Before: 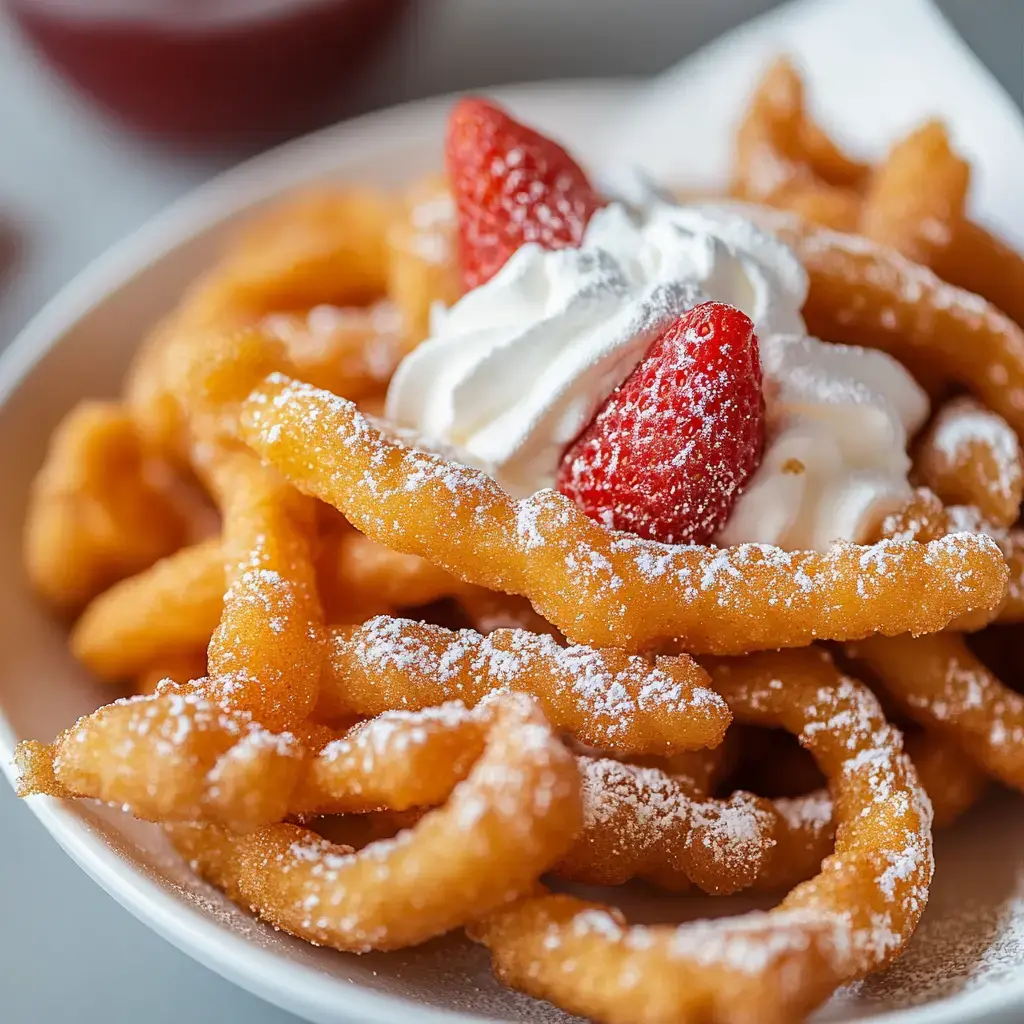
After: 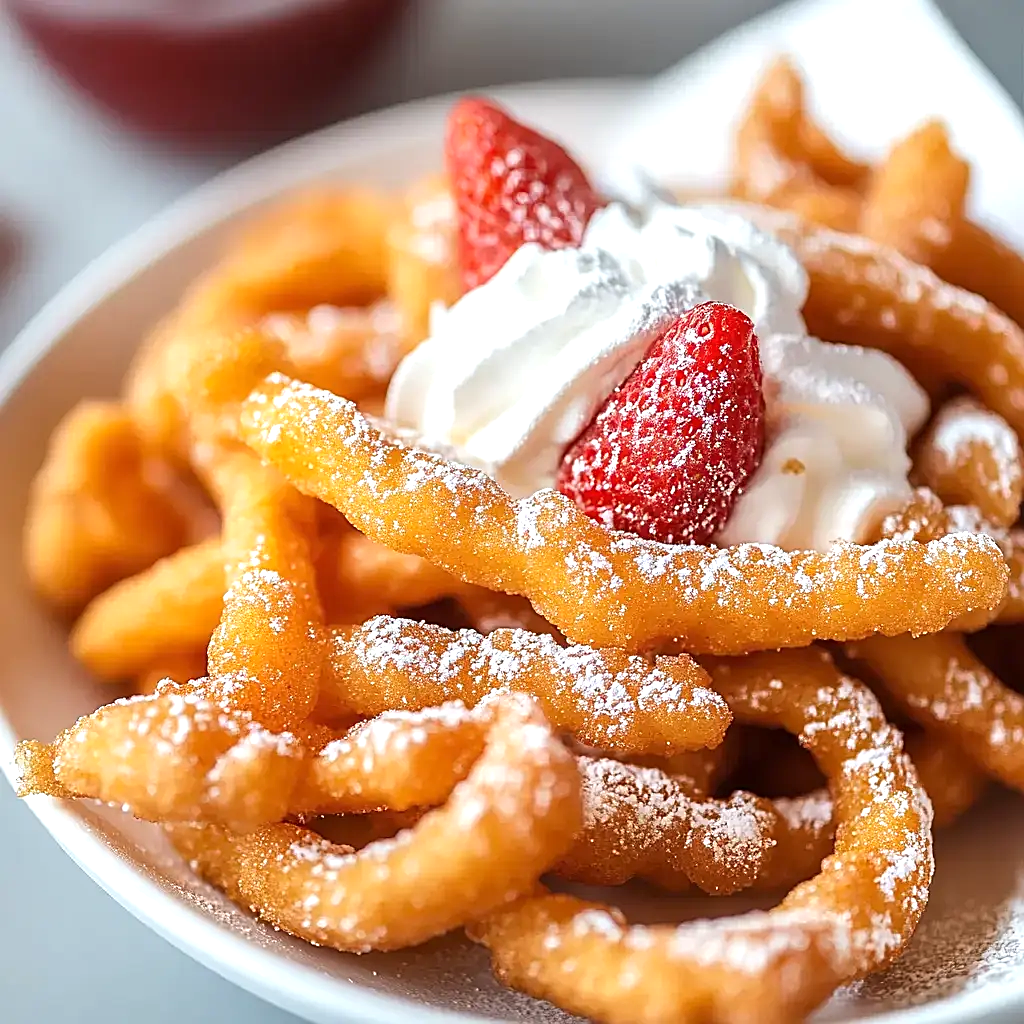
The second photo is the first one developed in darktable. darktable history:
exposure: exposure 0.493 EV, compensate exposure bias true, compensate highlight preservation false
sharpen: on, module defaults
